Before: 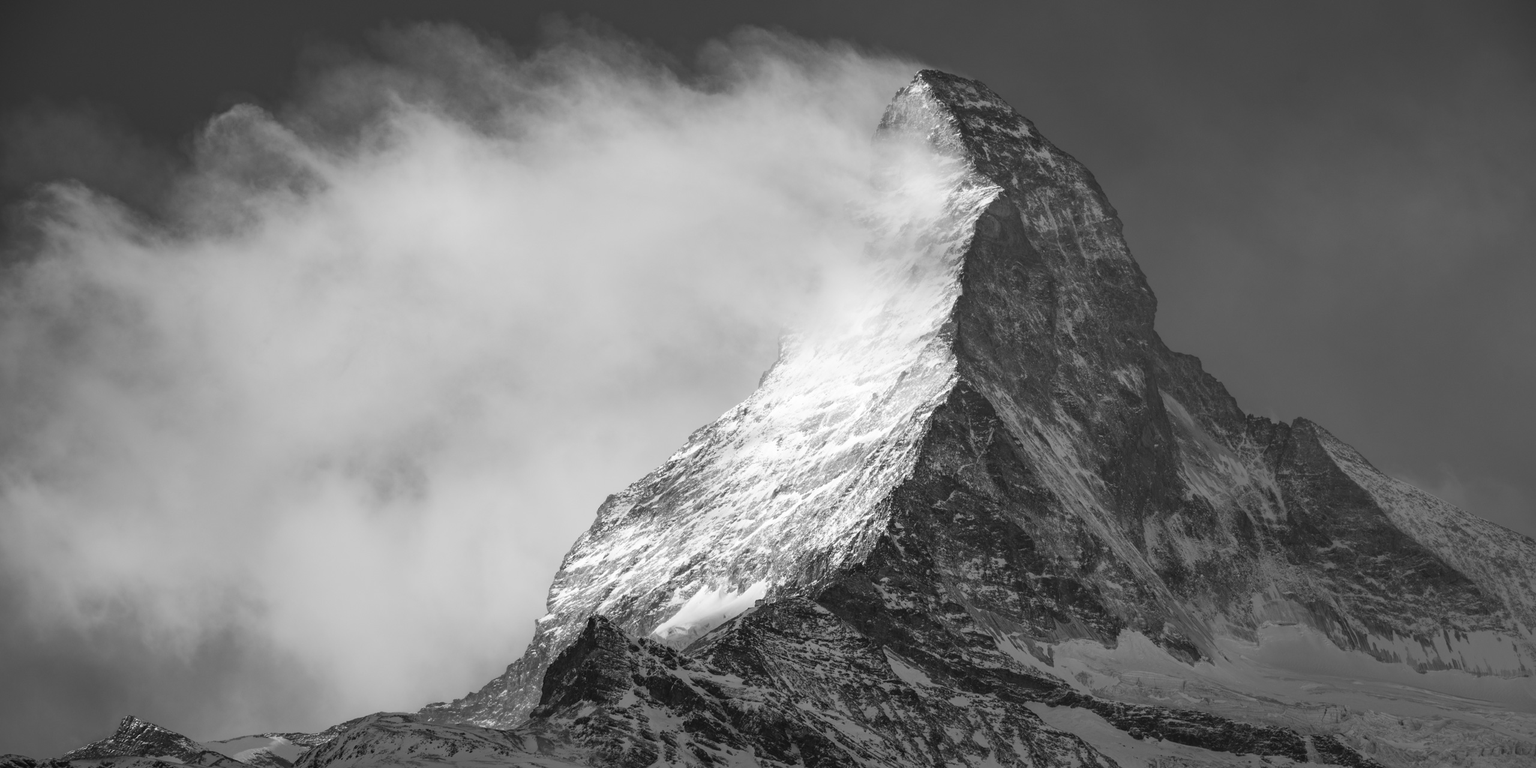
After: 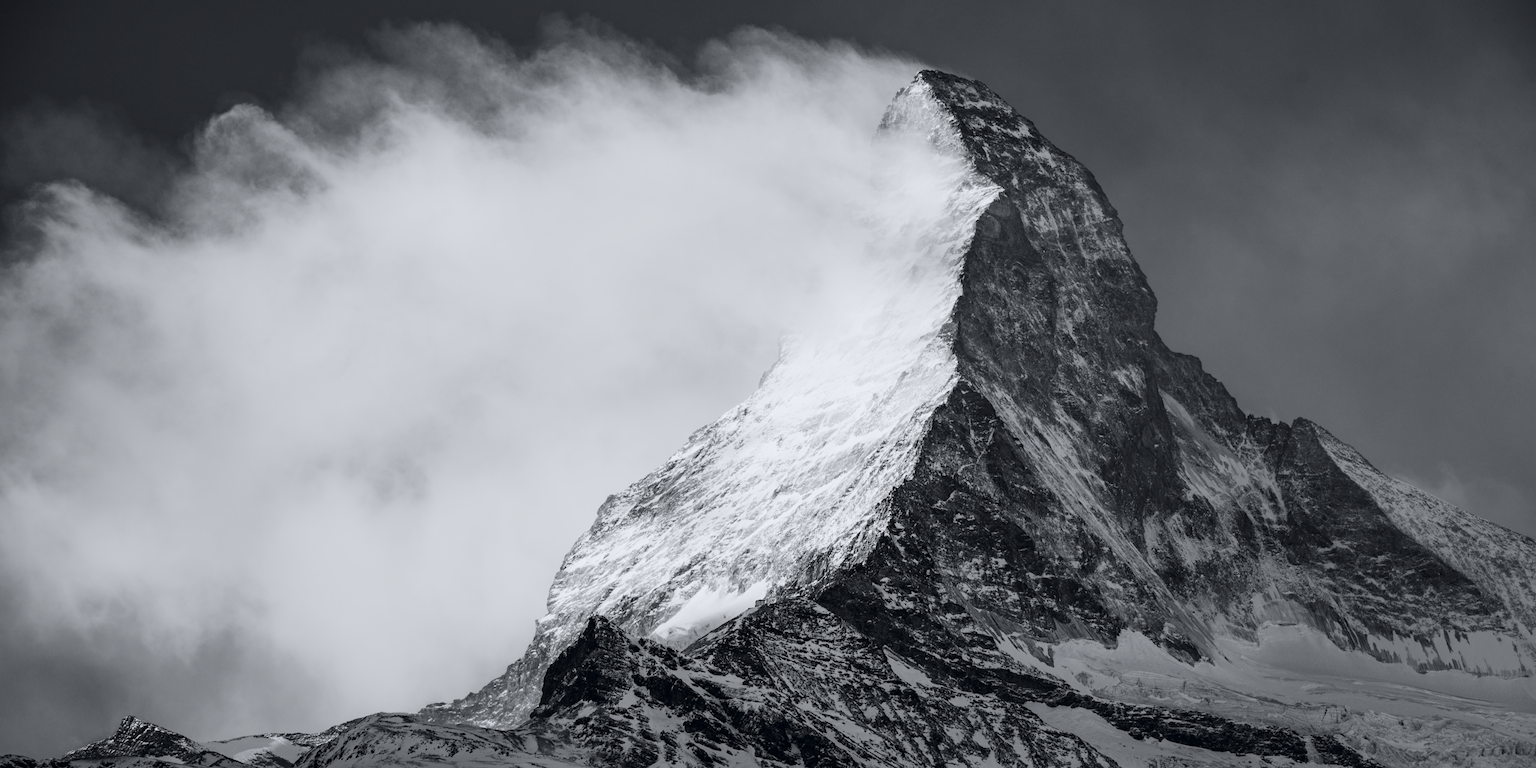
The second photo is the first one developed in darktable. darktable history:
tone curve: curves: ch0 [(0, 0) (0.049, 0.01) (0.154, 0.081) (0.491, 0.56) (0.739, 0.794) (0.992, 0.937)]; ch1 [(0, 0) (0.172, 0.123) (0.317, 0.272) (0.401, 0.422) (0.499, 0.497) (0.531, 0.54) (0.615, 0.603) (0.741, 0.783) (1, 1)]; ch2 [(0, 0) (0.411, 0.424) (0.462, 0.464) (0.502, 0.489) (0.544, 0.551) (0.686, 0.638) (1, 1)], color space Lab, independent channels, preserve colors none
